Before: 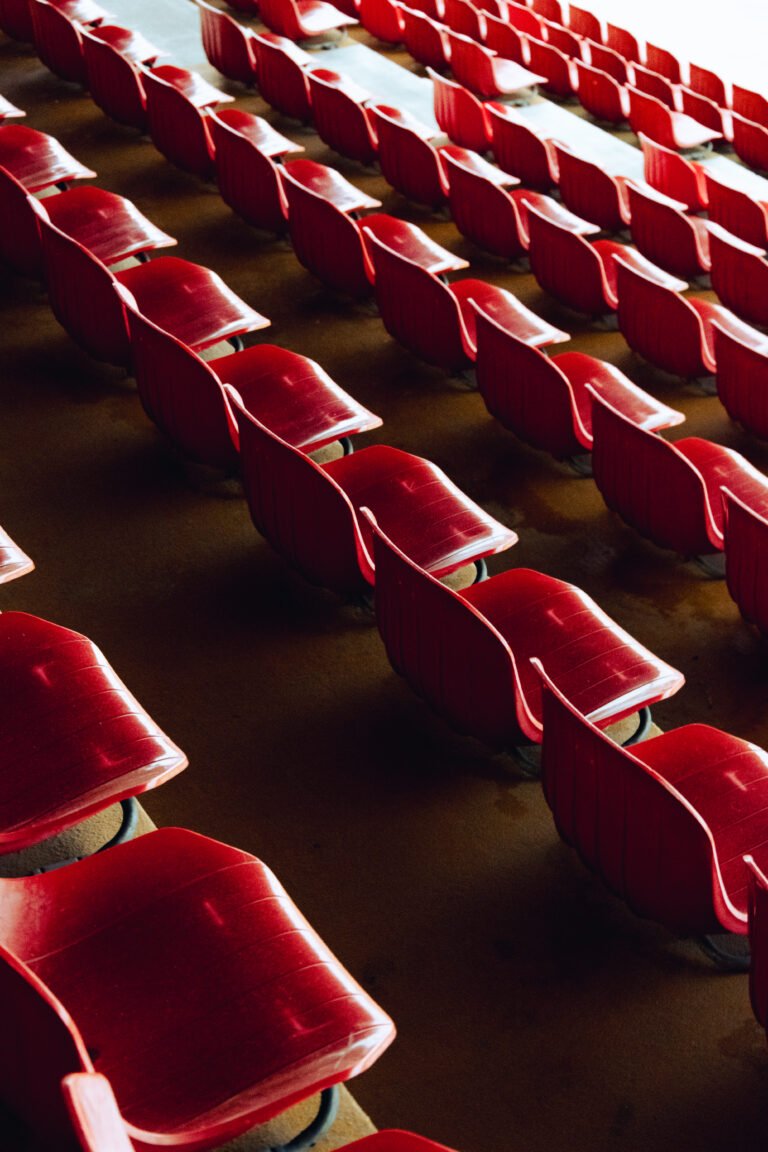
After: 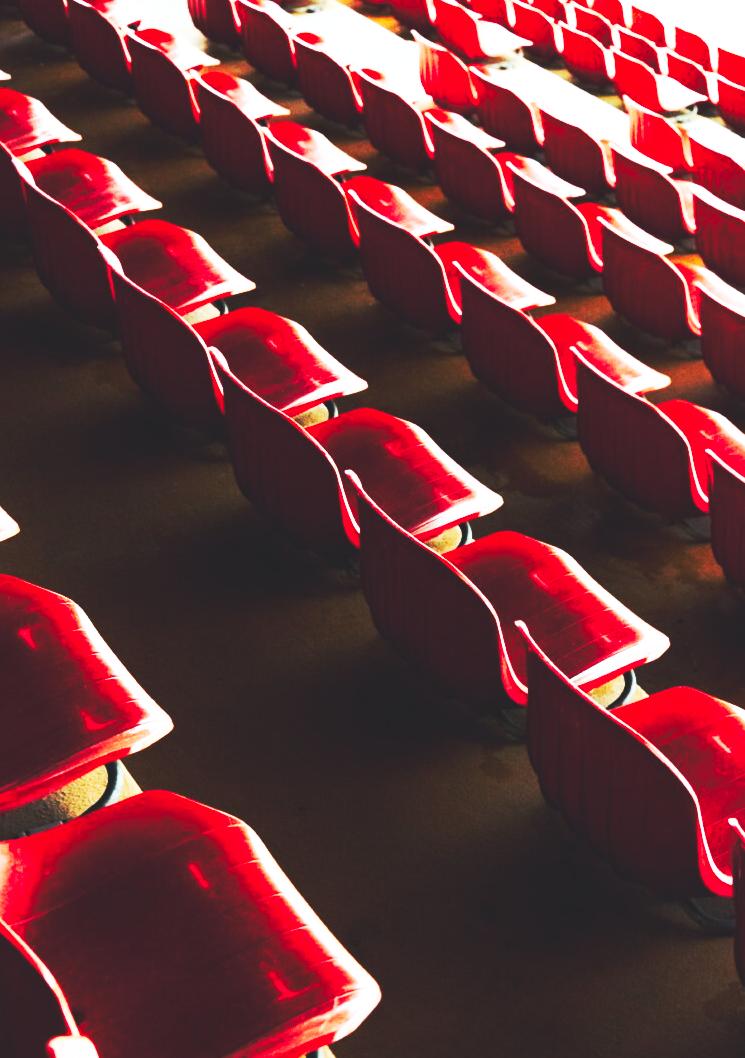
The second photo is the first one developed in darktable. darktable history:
crop: left 2.051%, top 3.293%, right 0.885%, bottom 4.831%
base curve: curves: ch0 [(0, 0.015) (0.085, 0.116) (0.134, 0.298) (0.19, 0.545) (0.296, 0.764) (0.599, 0.982) (1, 1)], preserve colors none
